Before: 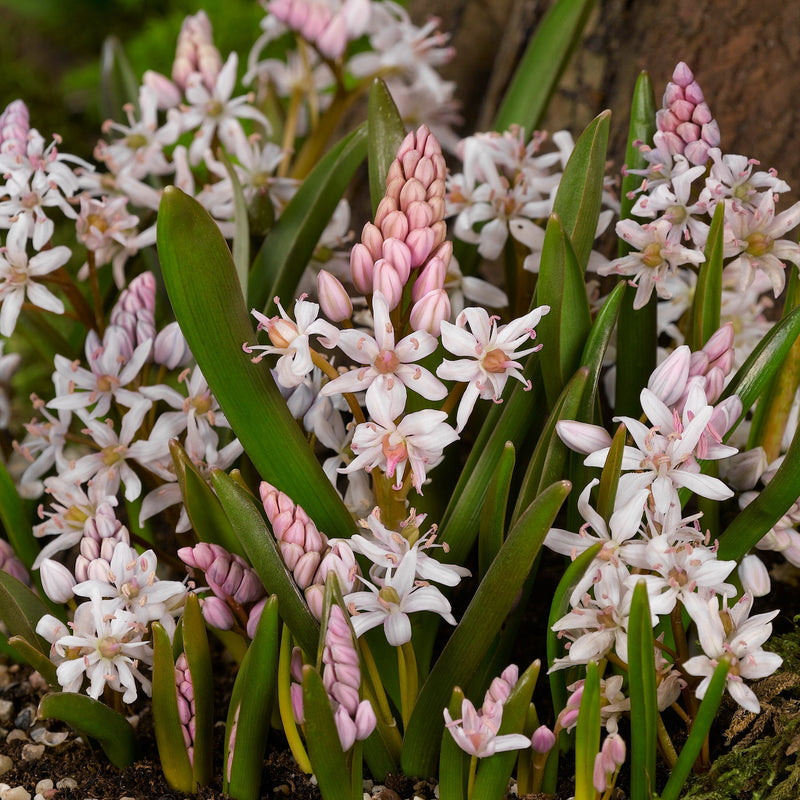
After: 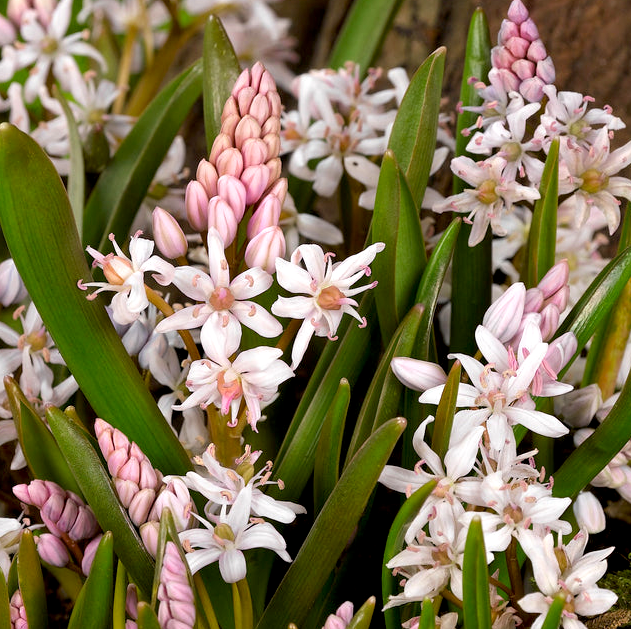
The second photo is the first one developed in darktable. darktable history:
crop and rotate: left 20.74%, top 7.912%, right 0.375%, bottom 13.378%
exposure: black level correction 0.005, exposure 0.417 EV, compensate highlight preservation false
